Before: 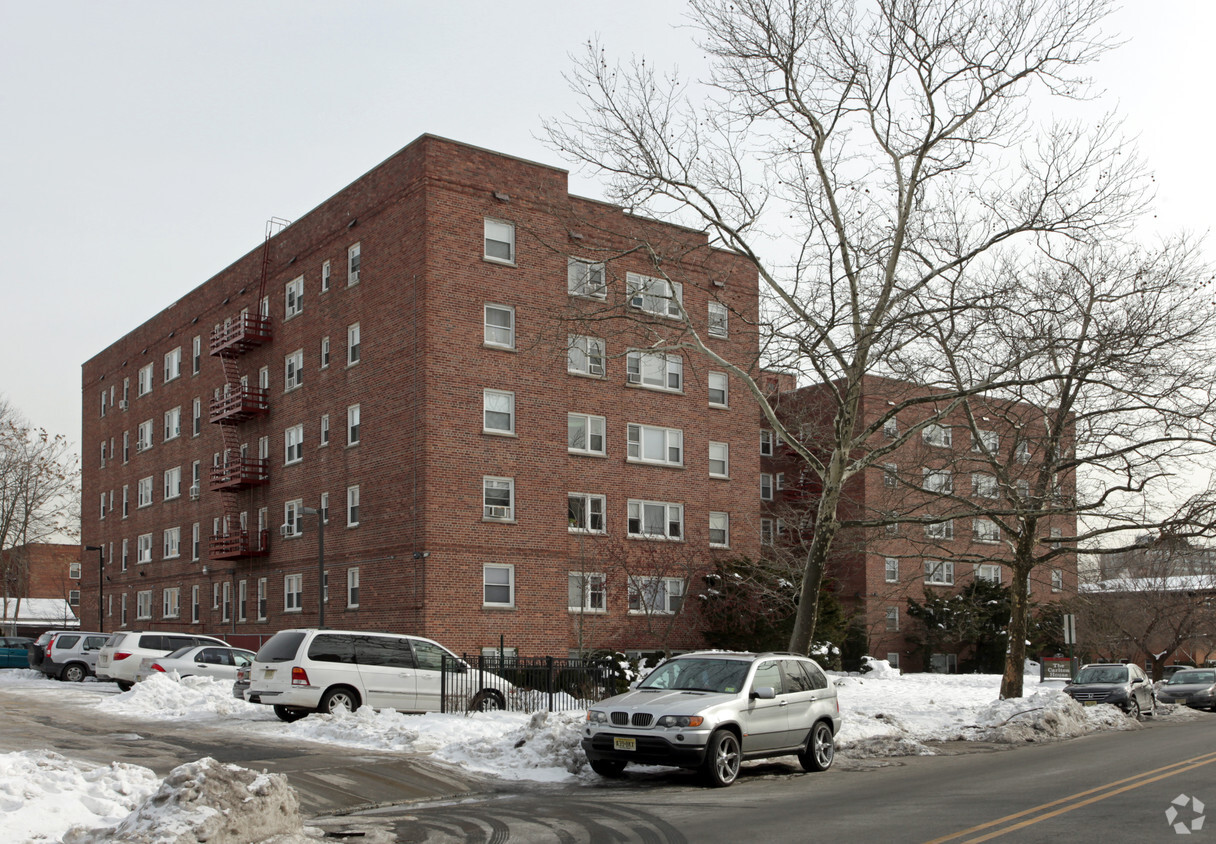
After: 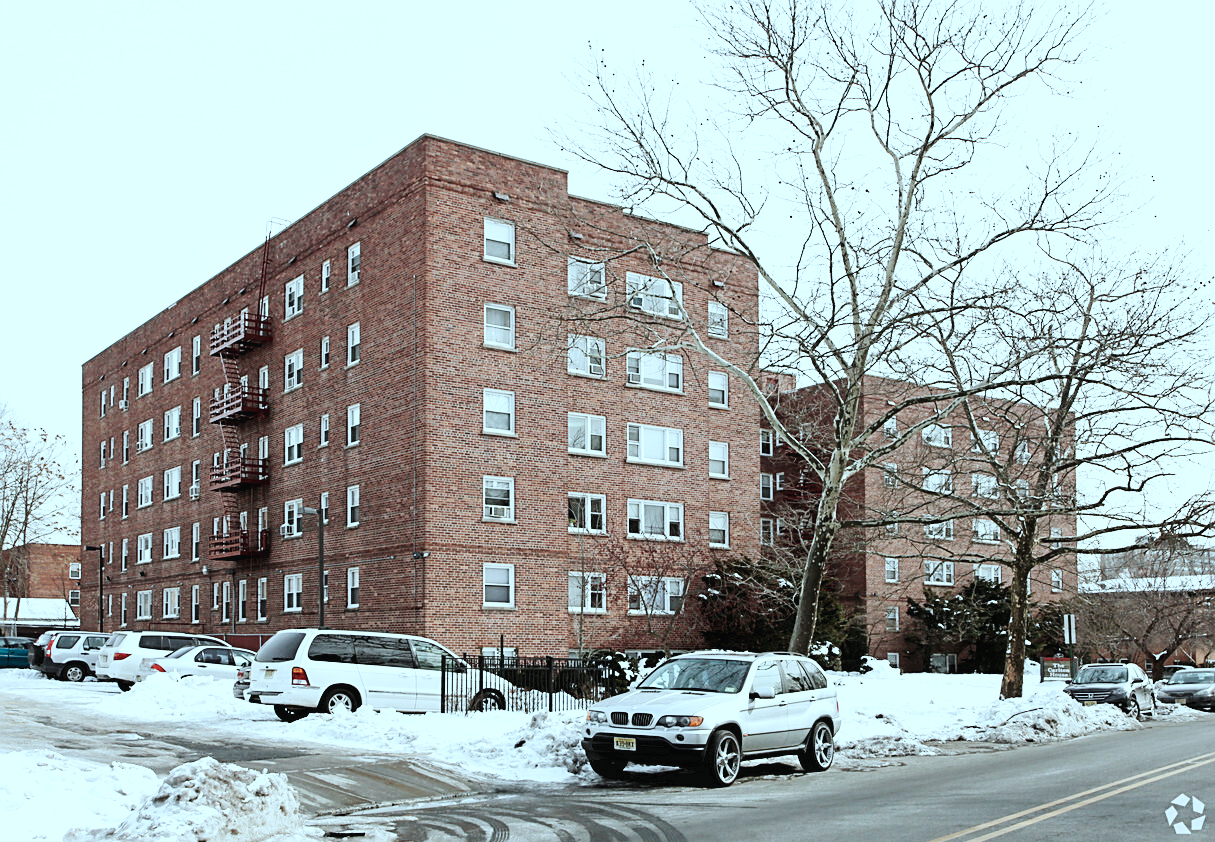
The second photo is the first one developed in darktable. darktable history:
sharpen: on, module defaults
color correction: highlights a* -12.8, highlights b* -17.65, saturation 0.709
crop: top 0.062%, bottom 0.142%
base curve: curves: ch0 [(0, 0.003) (0.001, 0.002) (0.006, 0.004) (0.02, 0.022) (0.048, 0.086) (0.094, 0.234) (0.162, 0.431) (0.258, 0.629) (0.385, 0.8) (0.548, 0.918) (0.751, 0.988) (1, 1)], preserve colors none
